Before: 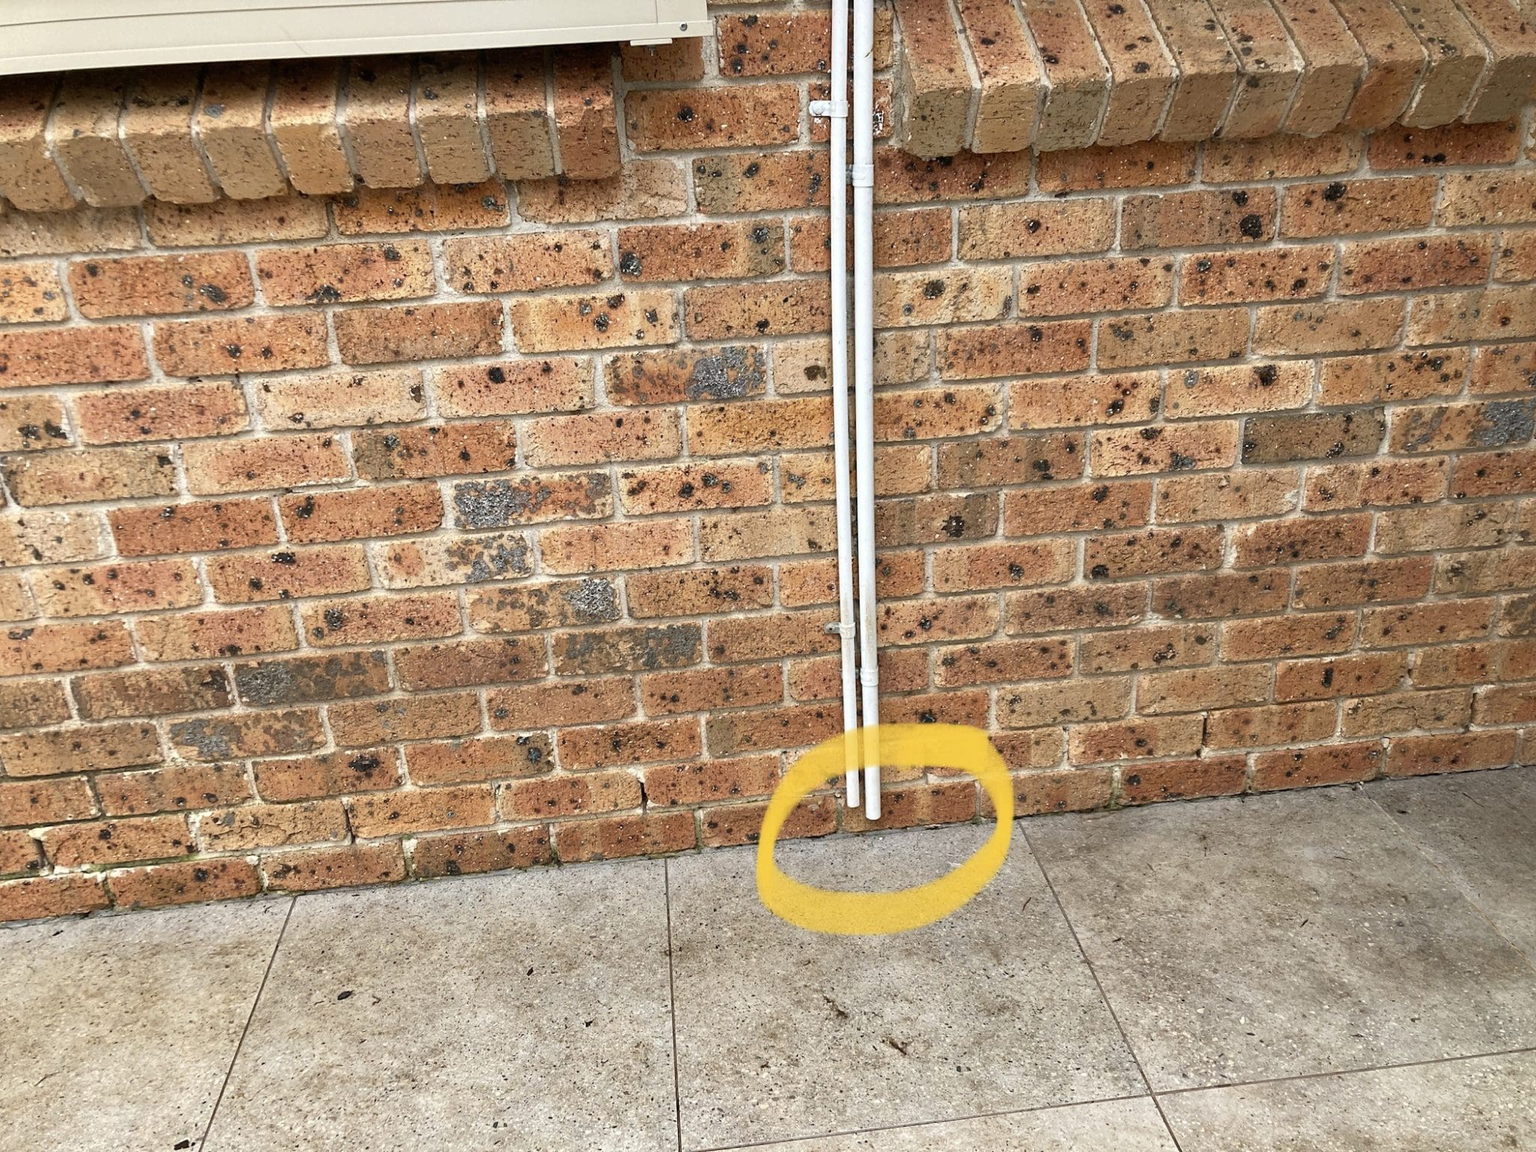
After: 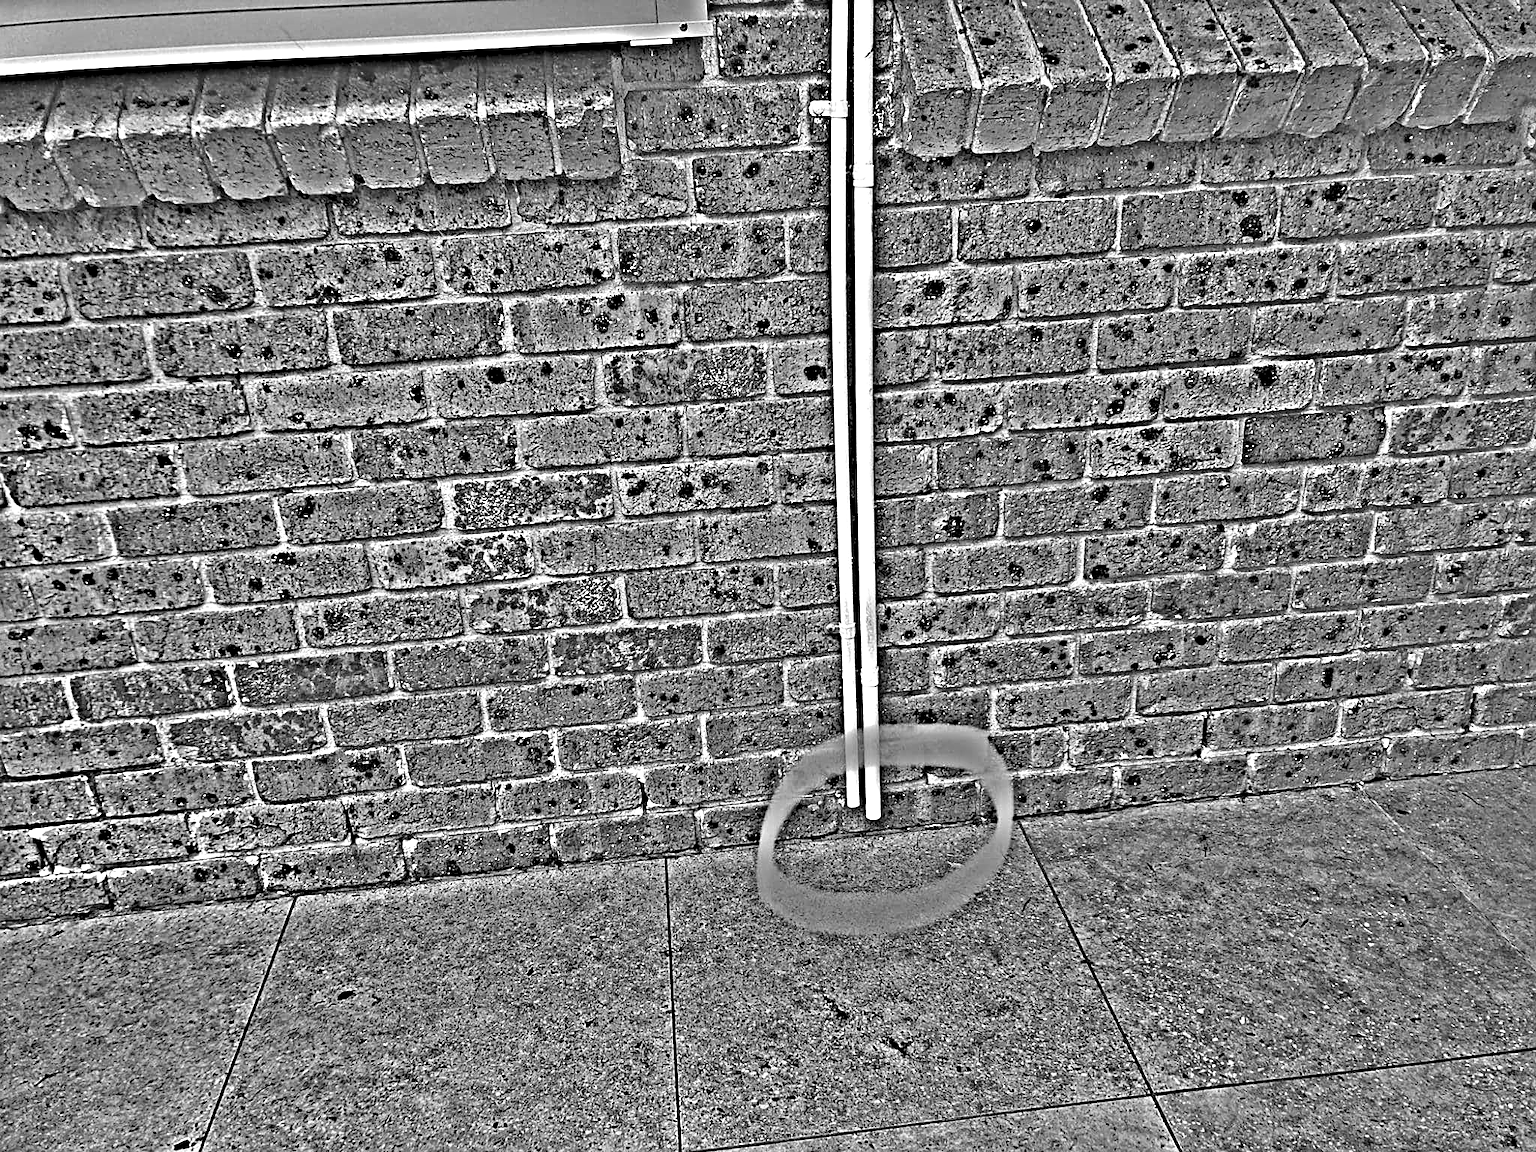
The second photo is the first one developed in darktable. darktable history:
sharpen: on, module defaults
highpass: on, module defaults
exposure: exposure 0.669 EV, compensate highlight preservation false
